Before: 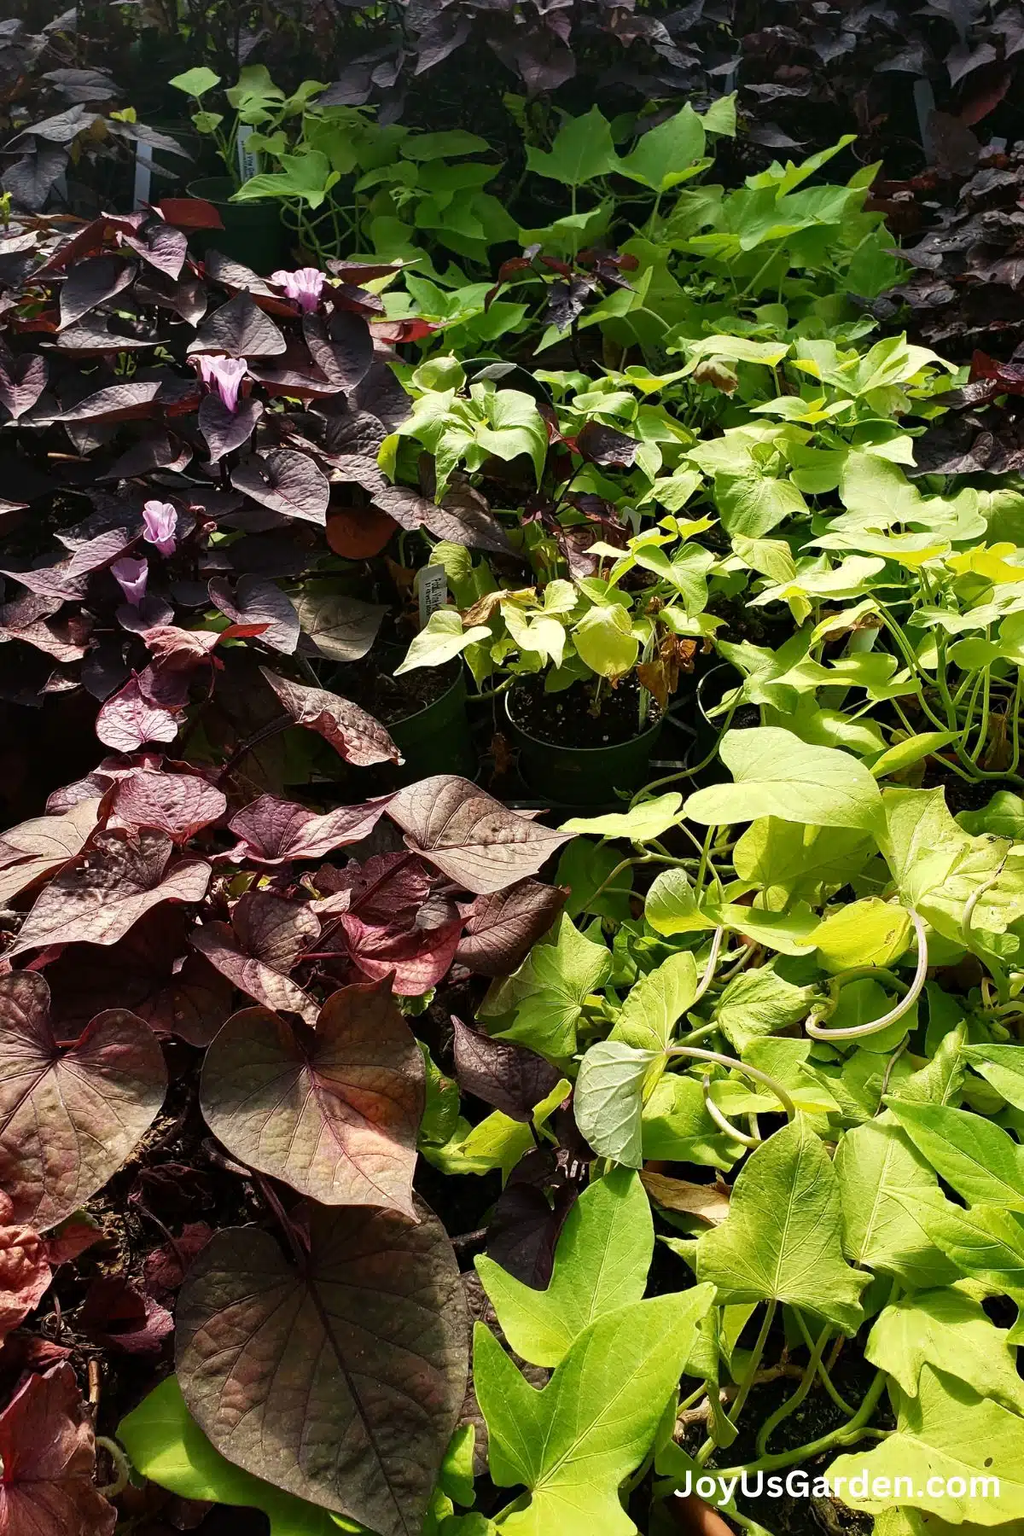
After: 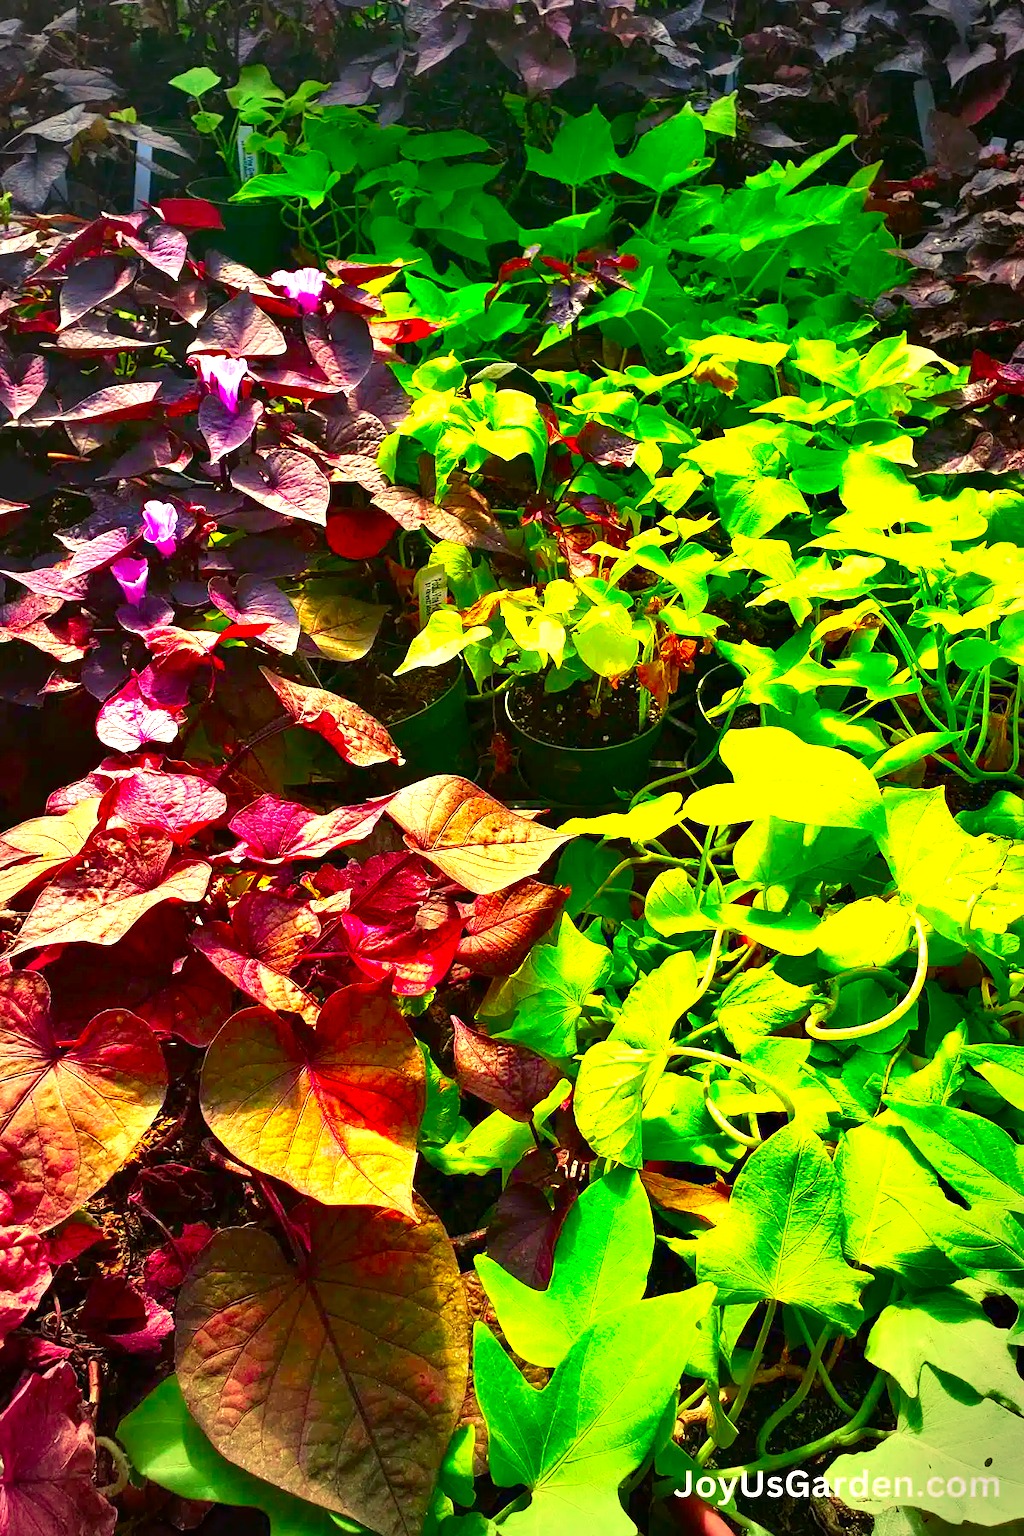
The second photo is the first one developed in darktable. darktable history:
color balance rgb: highlights gain › luminance 6.032%, highlights gain › chroma 2.594%, highlights gain › hue 90.9°, perceptual saturation grading › global saturation 25.093%, global vibrance 14.912%
vignetting: fall-off start 65.63%, width/height ratio 0.884
color correction: highlights a* 1.58, highlights b* -1.7, saturation 2.5
shadows and highlights: low approximation 0.01, soften with gaussian
exposure: black level correction 0, exposure 1.2 EV, compensate exposure bias true, compensate highlight preservation false
